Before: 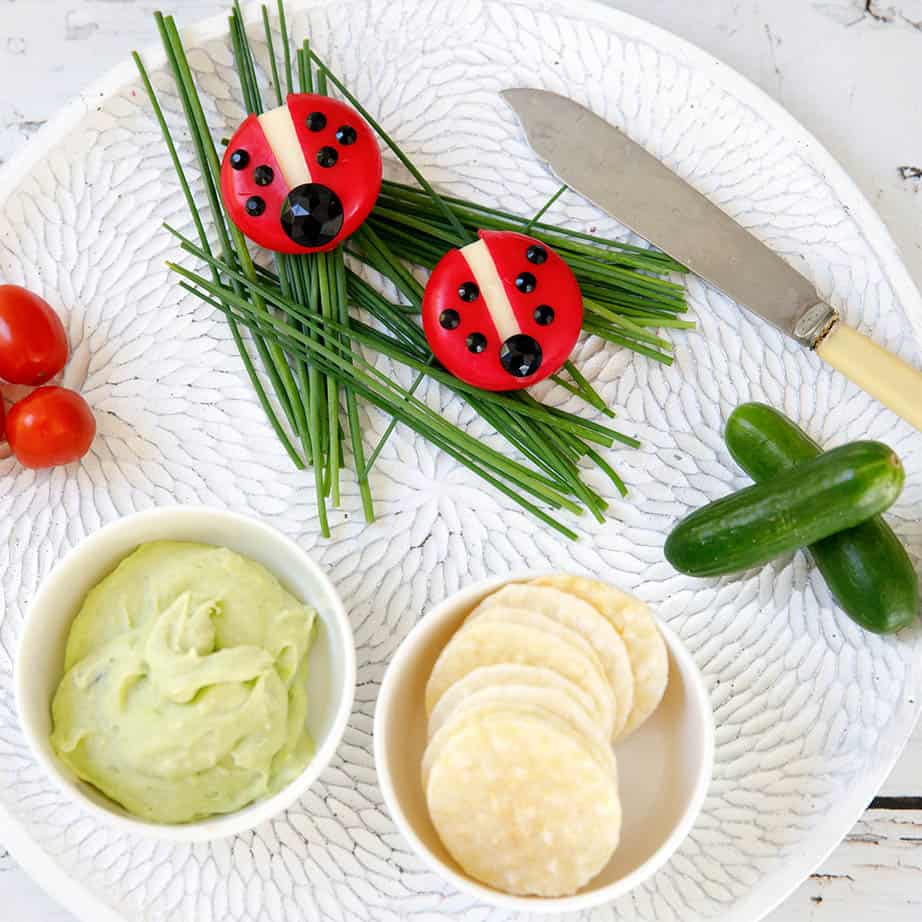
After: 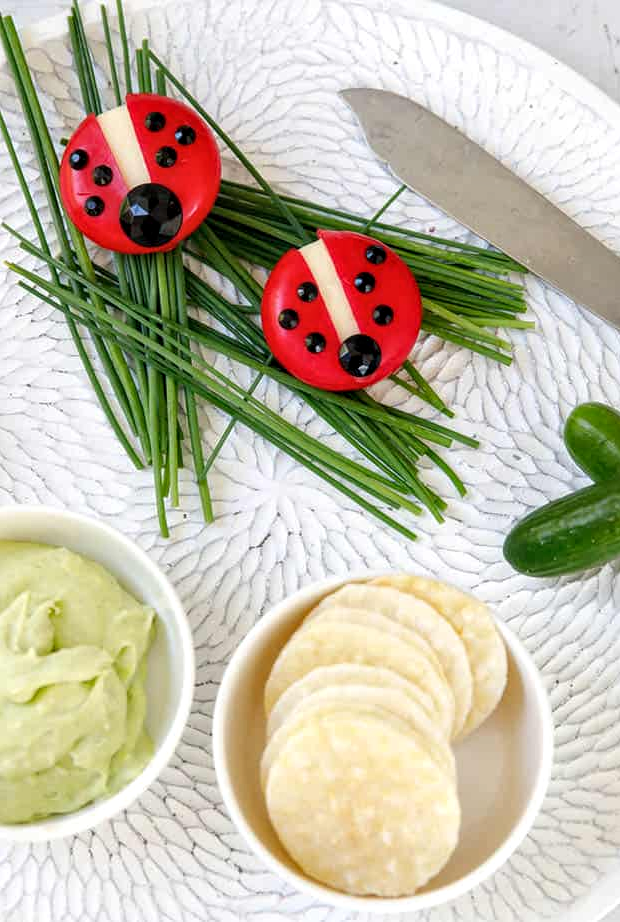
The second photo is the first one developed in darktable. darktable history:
crop and rotate: left 17.541%, right 15.119%
local contrast: on, module defaults
